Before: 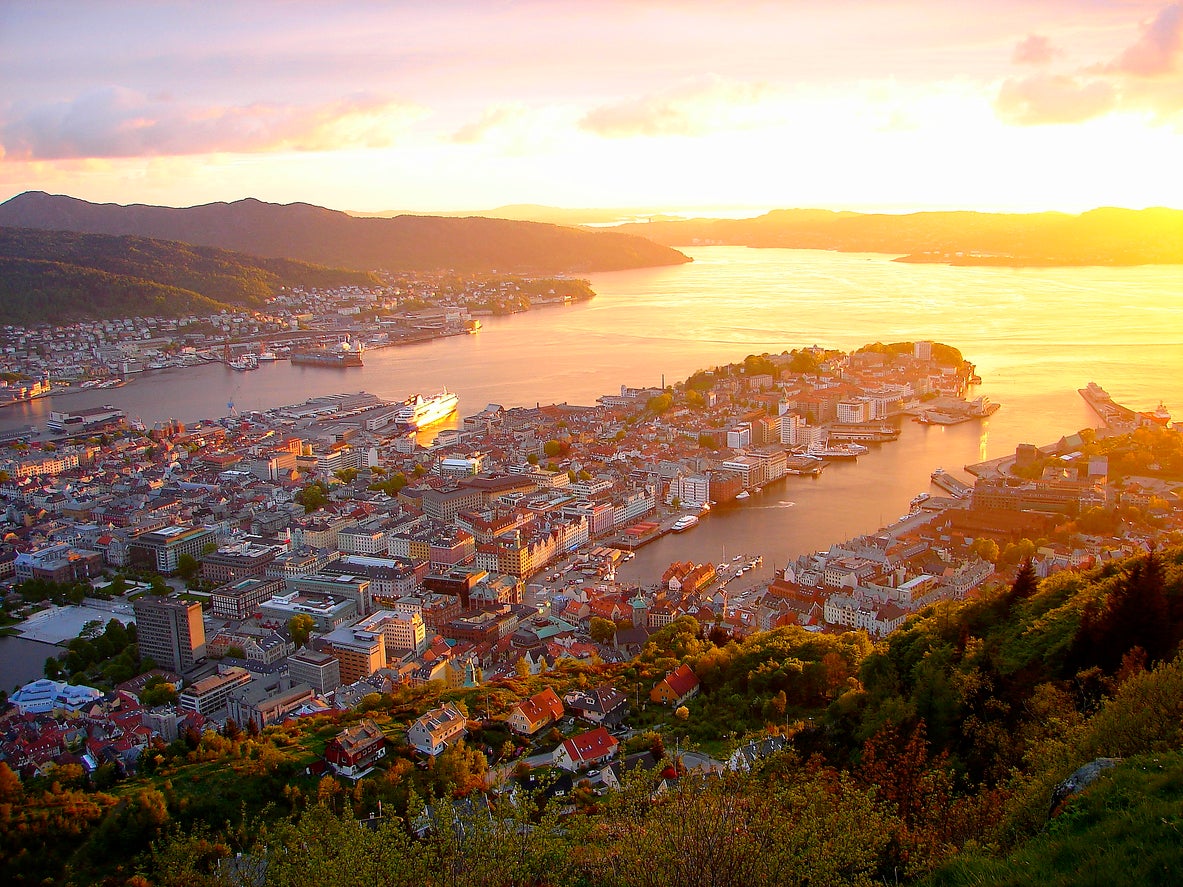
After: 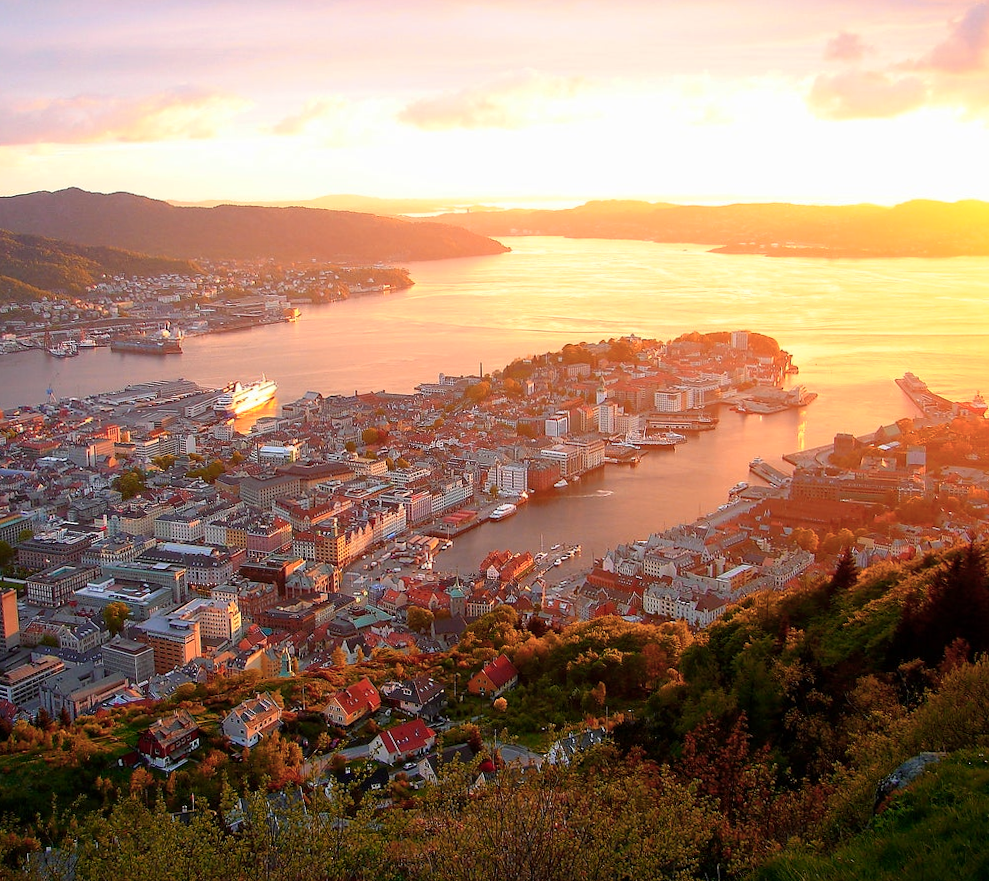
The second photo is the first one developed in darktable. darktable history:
crop and rotate: left 14.584%
color zones: curves: ch1 [(0, 0.469) (0.072, 0.457) (0.243, 0.494) (0.429, 0.5) (0.571, 0.5) (0.714, 0.5) (0.857, 0.5) (1, 0.469)]; ch2 [(0, 0.499) (0.143, 0.467) (0.242, 0.436) (0.429, 0.493) (0.571, 0.5) (0.714, 0.5) (0.857, 0.5) (1, 0.499)]
rotate and perspective: rotation 0.226°, lens shift (vertical) -0.042, crop left 0.023, crop right 0.982, crop top 0.006, crop bottom 0.994
